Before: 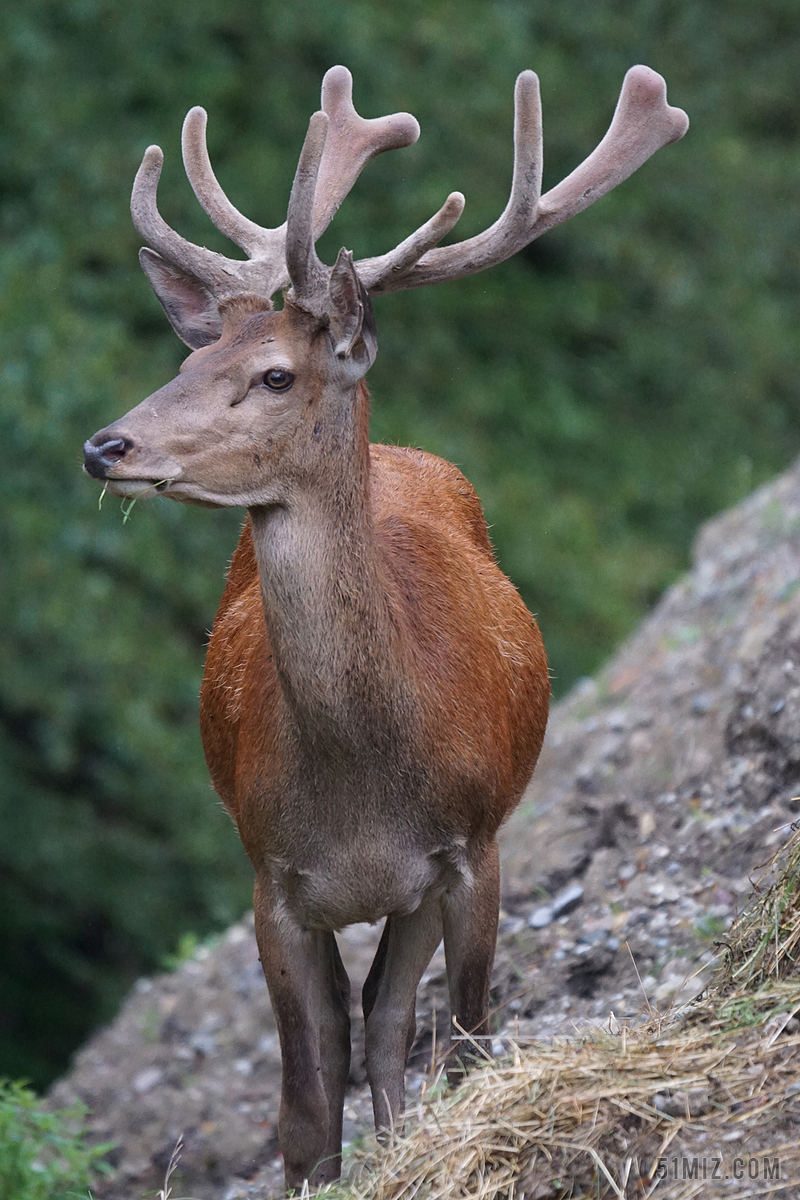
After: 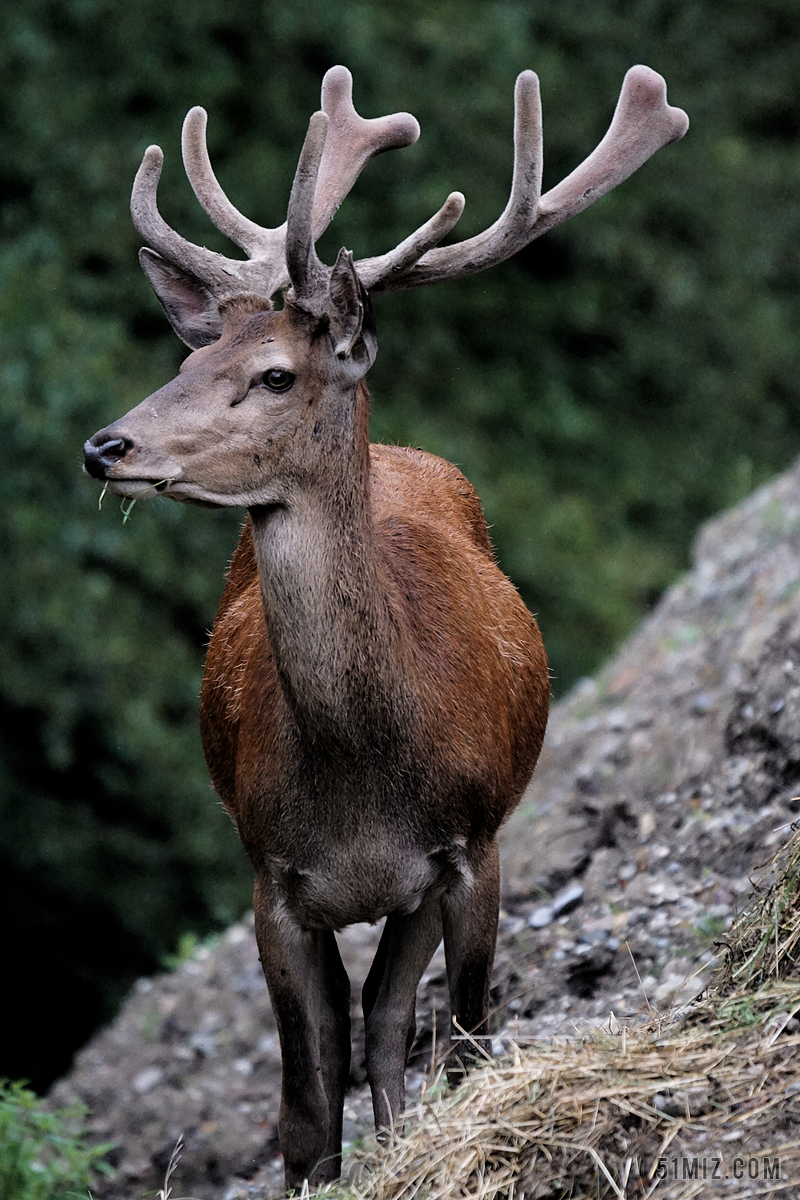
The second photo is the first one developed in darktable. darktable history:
exposure: exposure -0.29 EV, compensate highlight preservation false
filmic rgb: black relative exposure -5.57 EV, white relative exposure 2.52 EV, target black luminance 0%, hardness 4.51, latitude 67.16%, contrast 1.462, shadows ↔ highlights balance -4.09%
